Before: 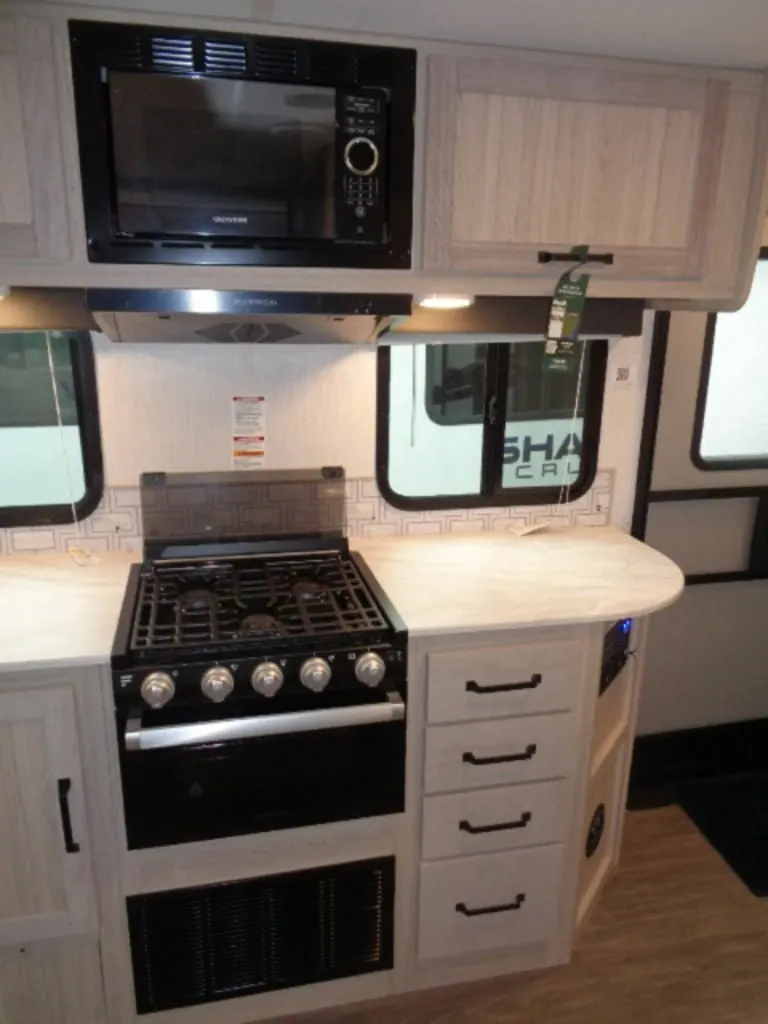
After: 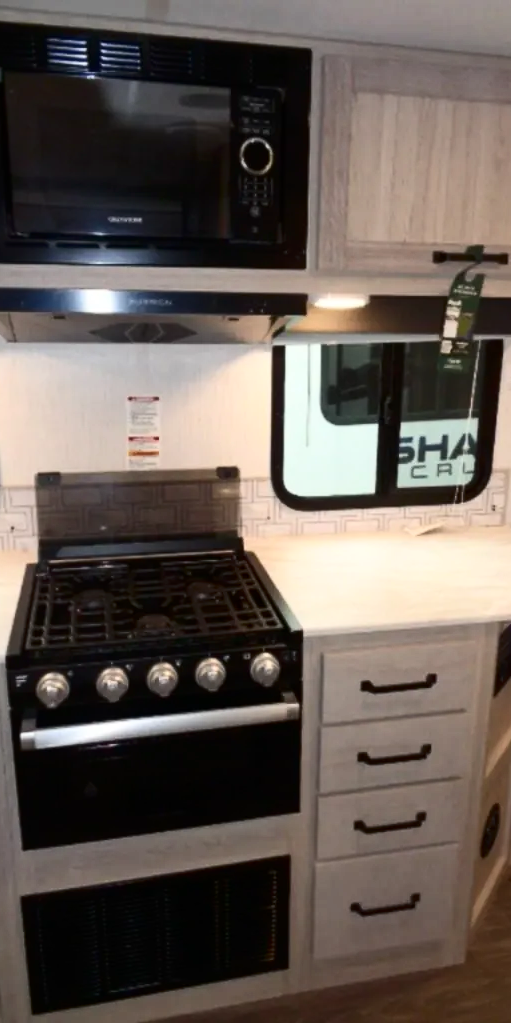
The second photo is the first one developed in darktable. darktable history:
contrast brightness saturation: contrast 0.276
crop and rotate: left 13.771%, right 19.577%
